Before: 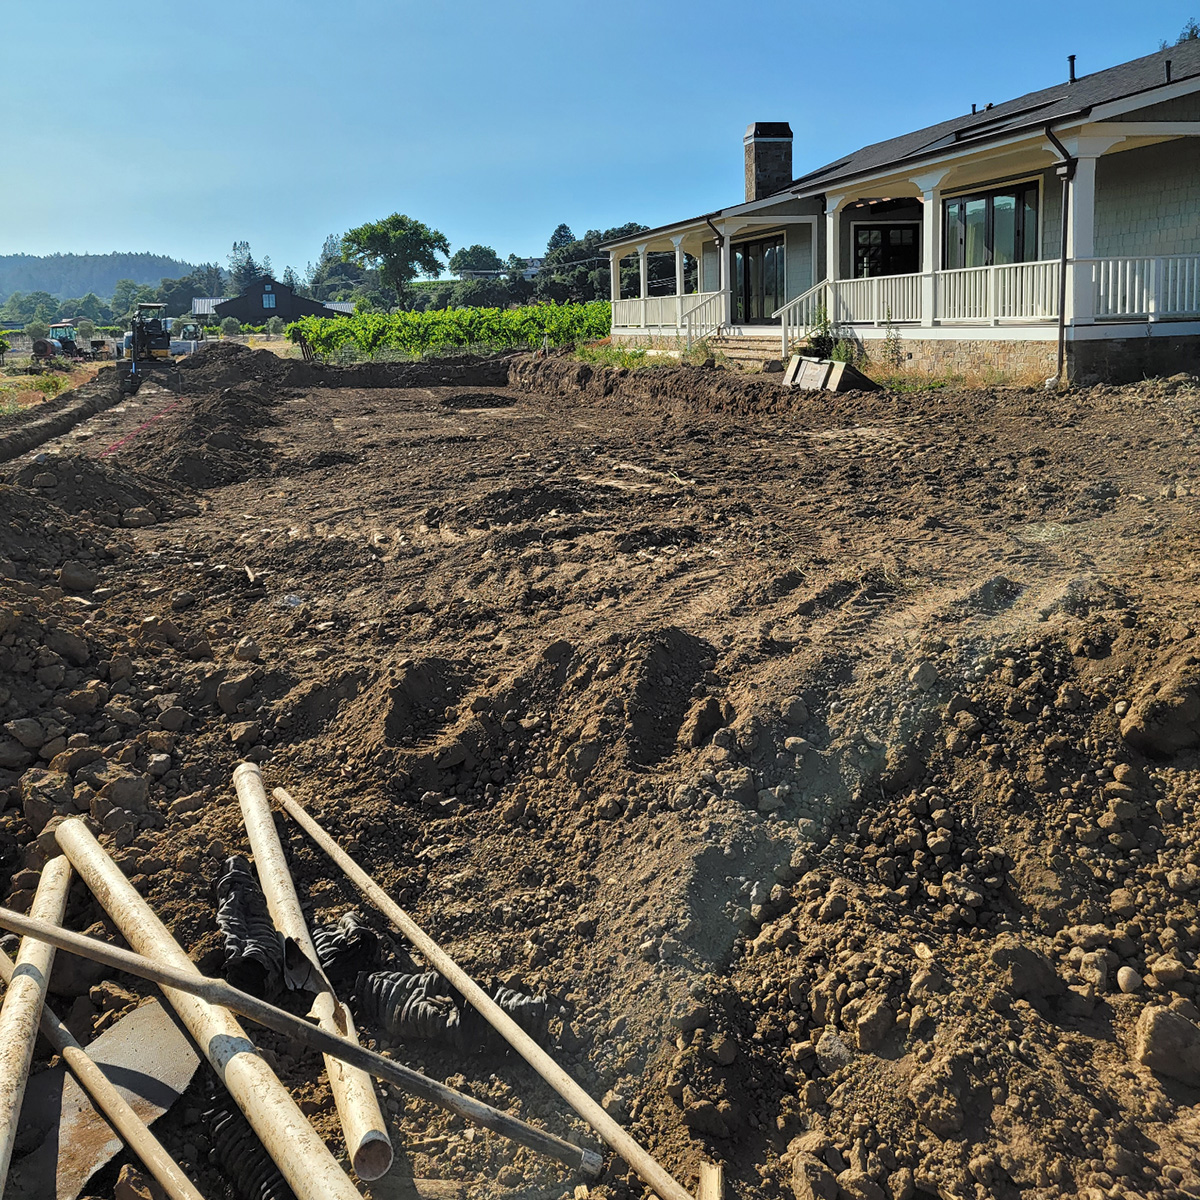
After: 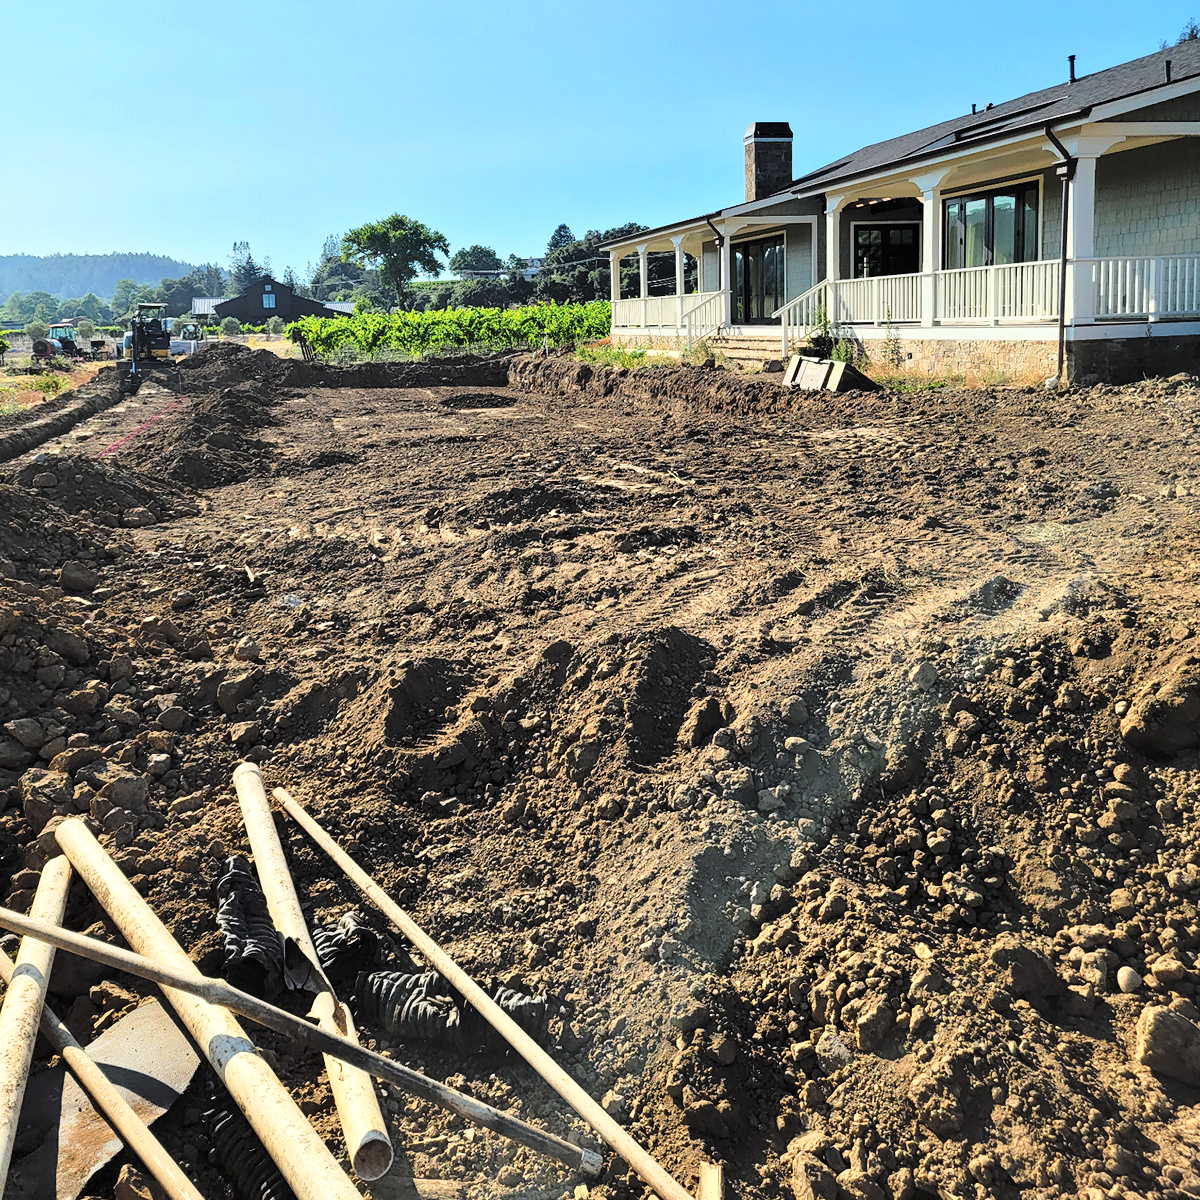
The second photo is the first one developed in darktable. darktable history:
base curve: curves: ch0 [(0, 0) (0.028, 0.03) (0.121, 0.232) (0.46, 0.748) (0.859, 0.968) (1, 1)], preserve colors average RGB
